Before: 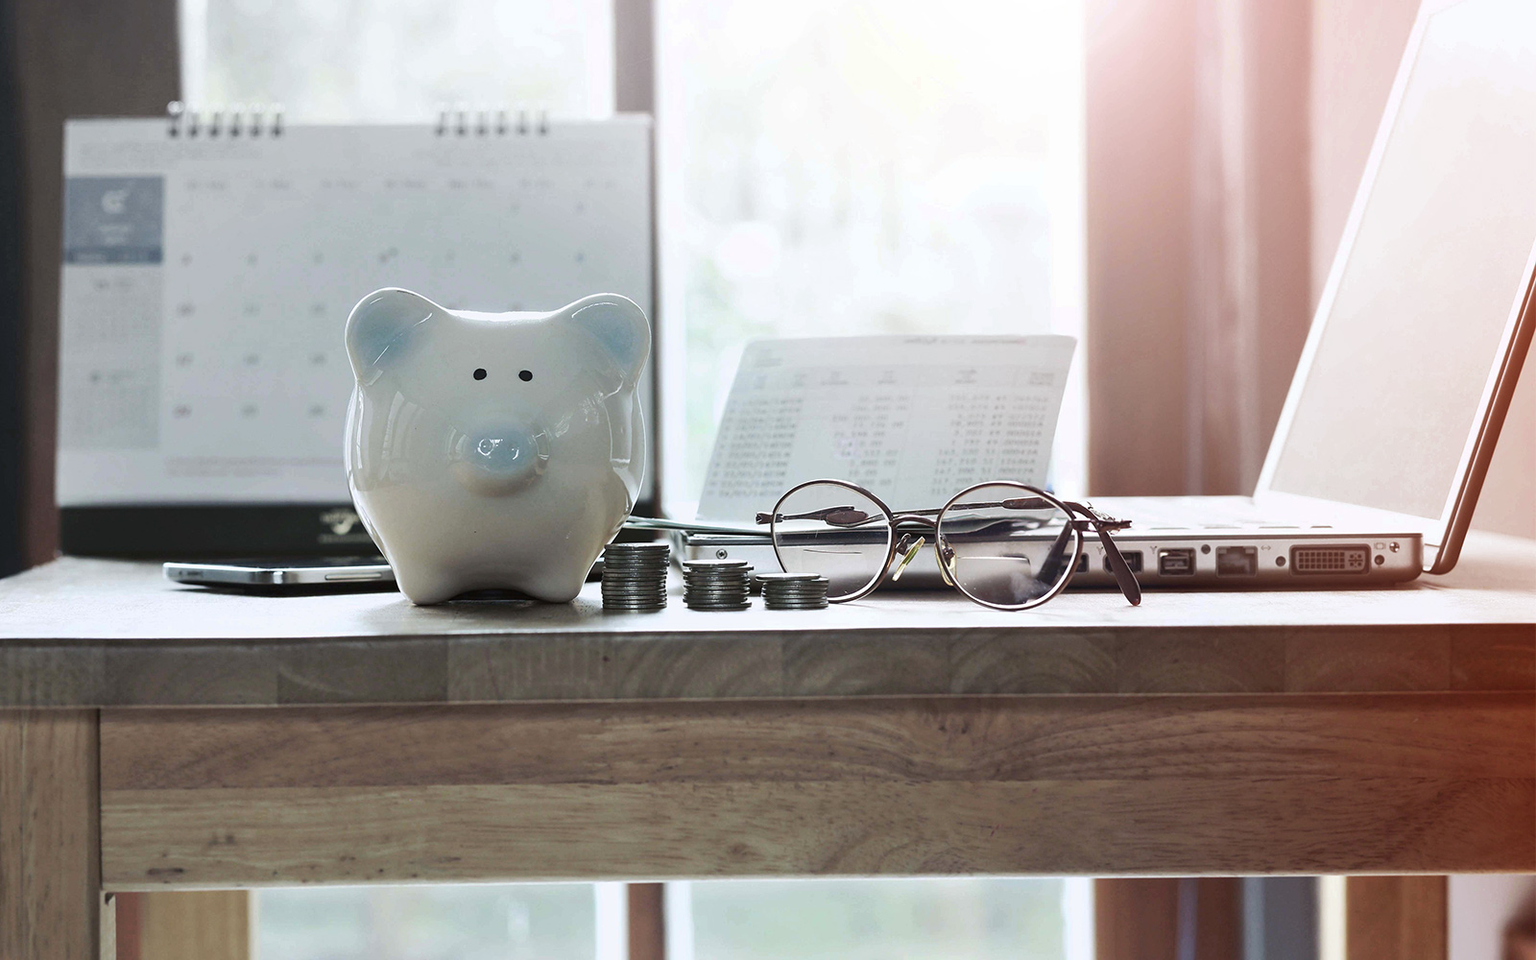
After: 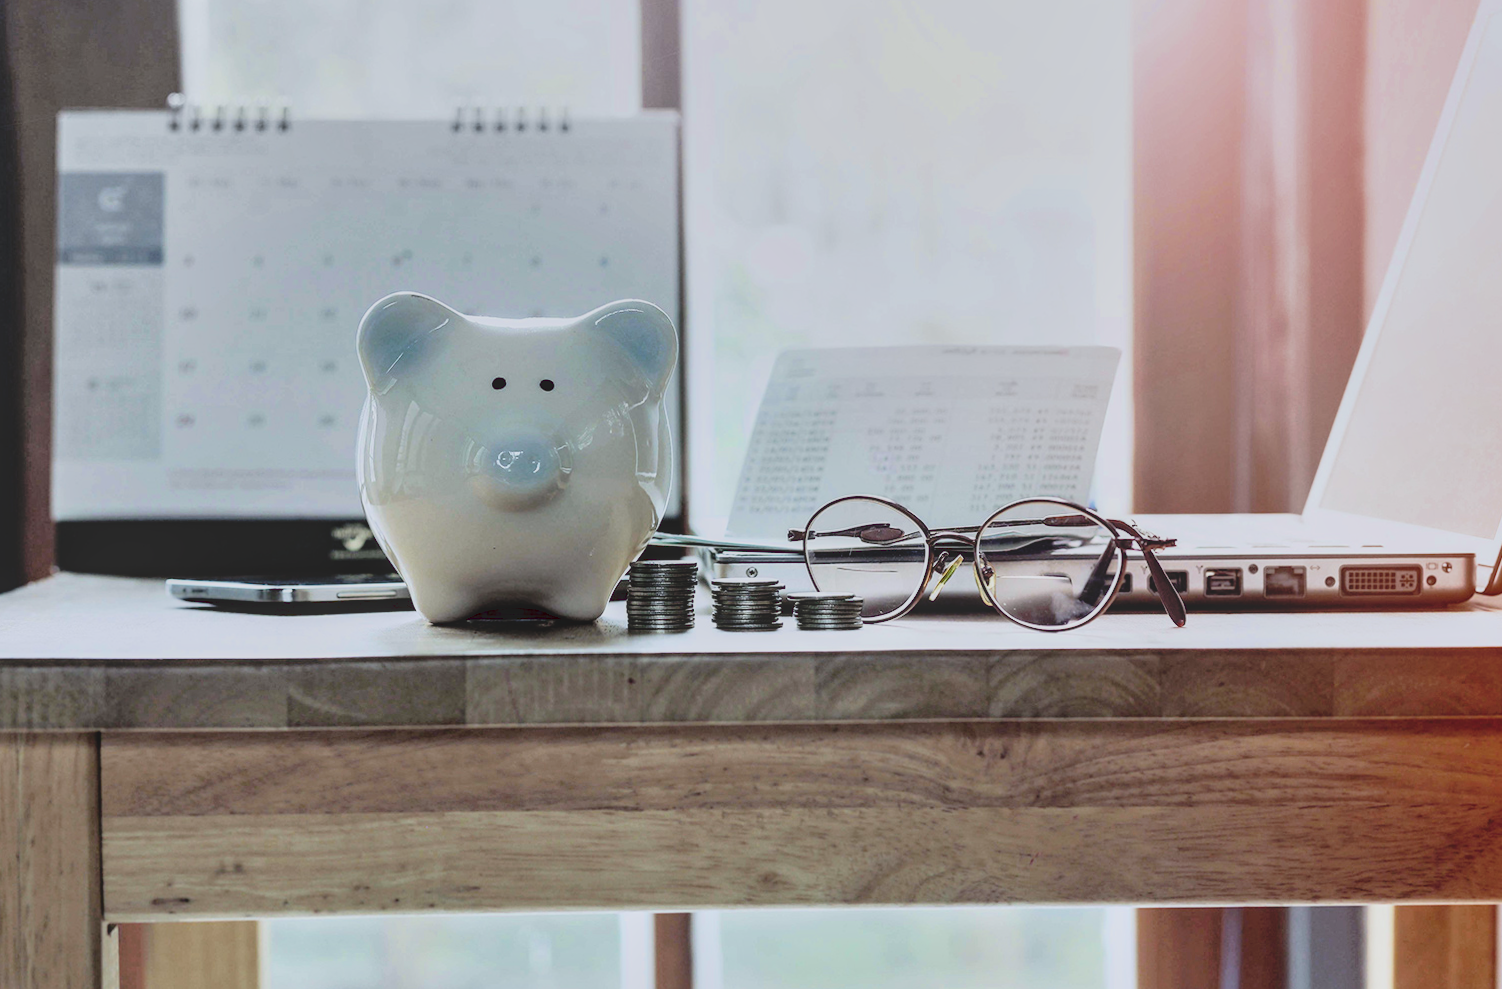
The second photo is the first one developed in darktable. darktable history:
rotate and perspective: rotation 0.174°, lens shift (vertical) 0.013, lens shift (horizontal) 0.019, shear 0.001, automatic cropping original format, crop left 0.007, crop right 0.991, crop top 0.016, crop bottom 0.997
shadows and highlights: soften with gaussian
white balance: red 0.986, blue 1.01
crop and rotate: right 5.167%
color balance: lift [1, 1.001, 0.999, 1.001], gamma [1, 1.004, 1.007, 0.993], gain [1, 0.991, 0.987, 1.013], contrast 10%, output saturation 120%
local contrast: on, module defaults
filmic rgb: black relative exposure -7.15 EV, white relative exposure 5.36 EV, hardness 3.02, color science v6 (2022)
tone curve: curves: ch0 [(0, 0) (0.003, 0.132) (0.011, 0.13) (0.025, 0.134) (0.044, 0.138) (0.069, 0.154) (0.1, 0.17) (0.136, 0.198) (0.177, 0.25) (0.224, 0.308) (0.277, 0.371) (0.335, 0.432) (0.399, 0.491) (0.468, 0.55) (0.543, 0.612) (0.623, 0.679) (0.709, 0.766) (0.801, 0.842) (0.898, 0.912) (1, 1)], preserve colors none
